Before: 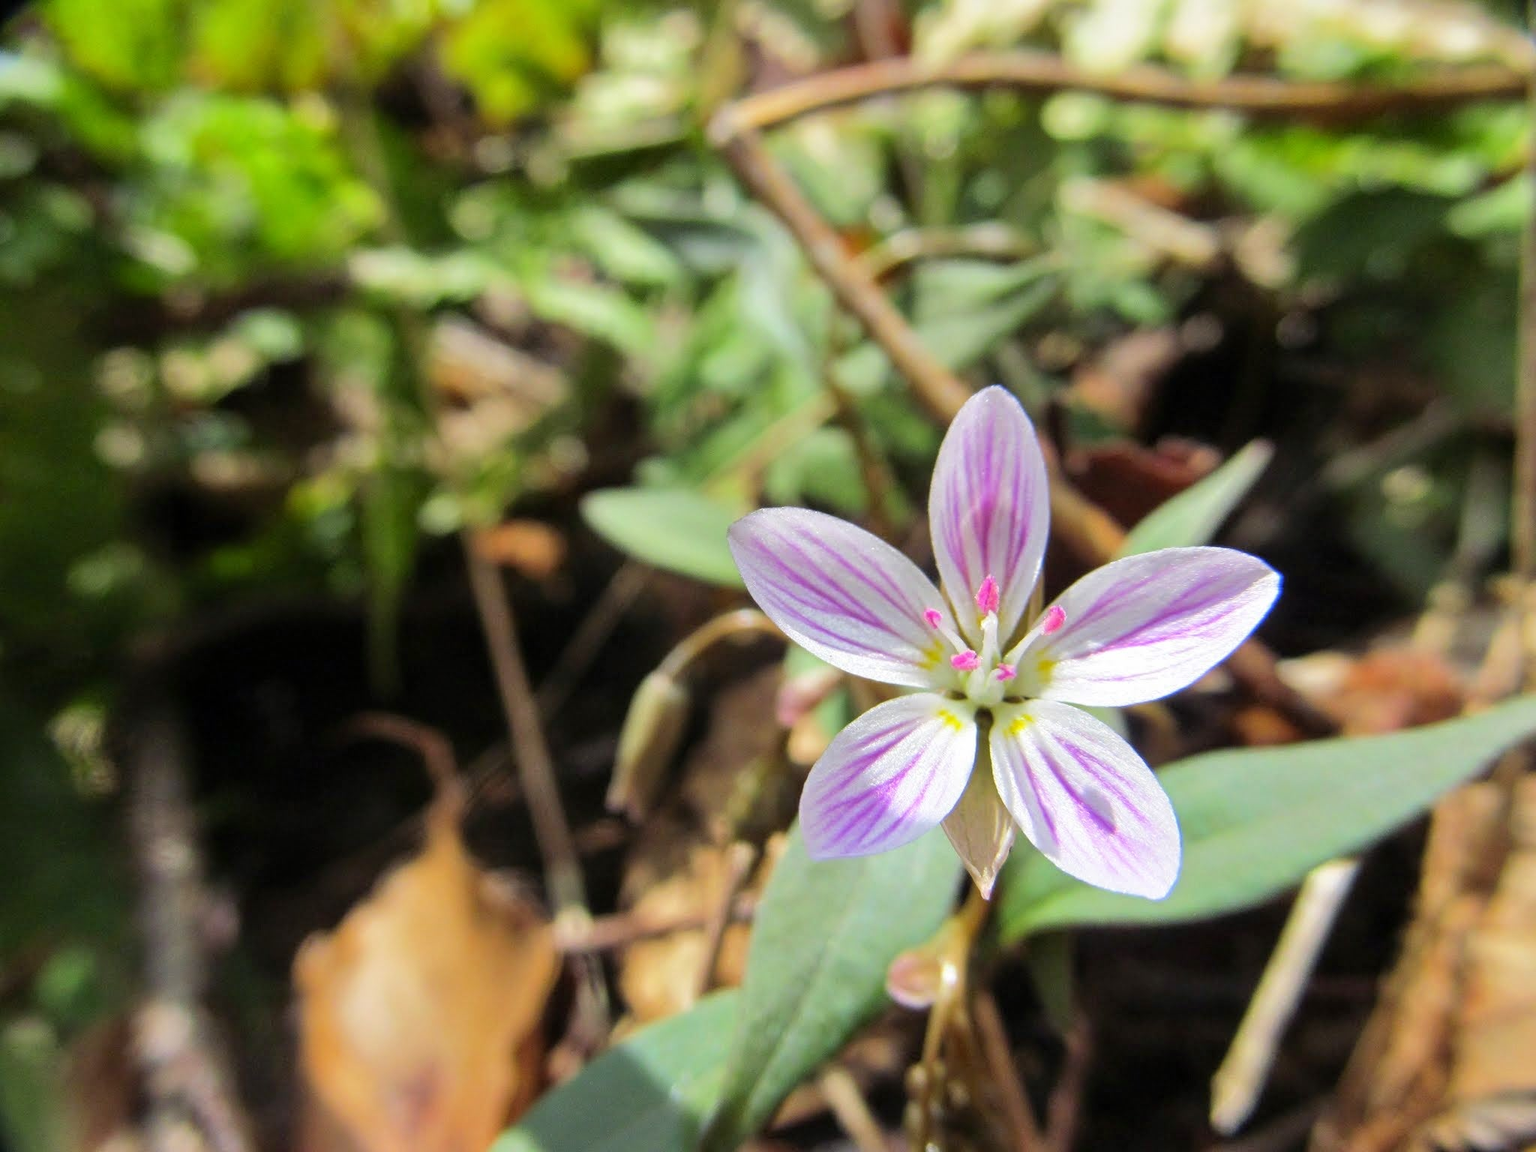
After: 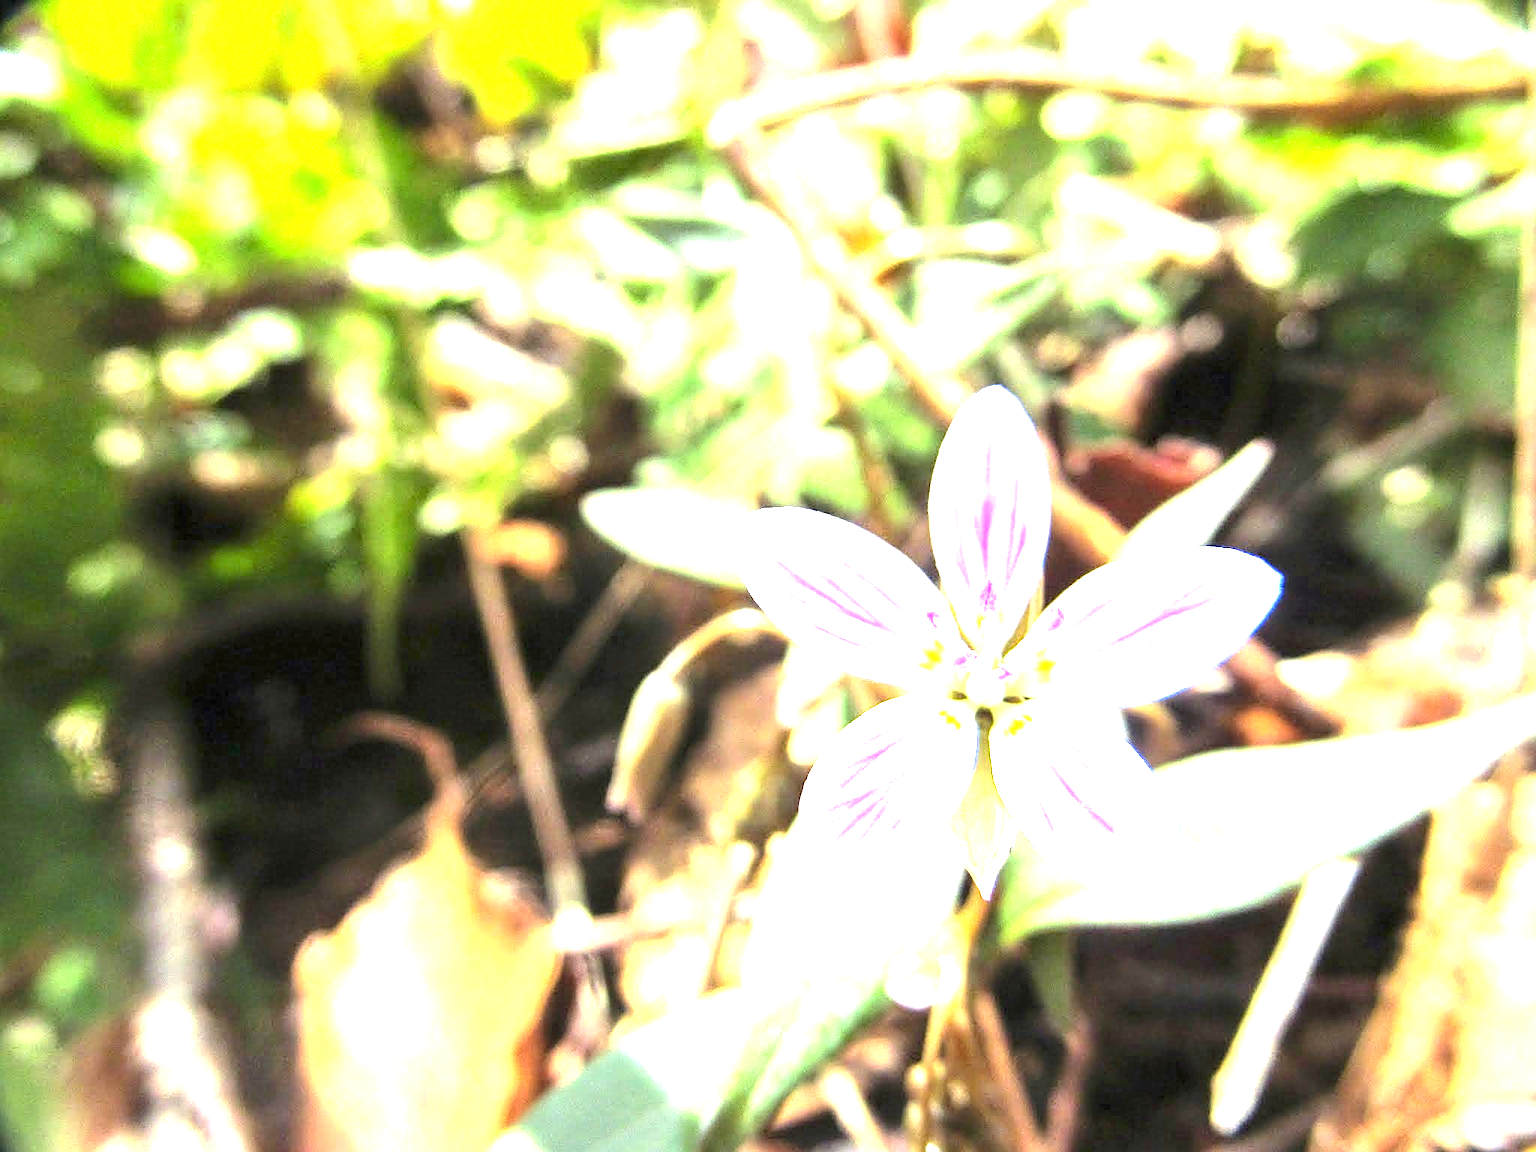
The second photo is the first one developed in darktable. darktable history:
sharpen: on, module defaults
exposure: black level correction 0, exposure 2.42 EV, compensate exposure bias true, compensate highlight preservation false
